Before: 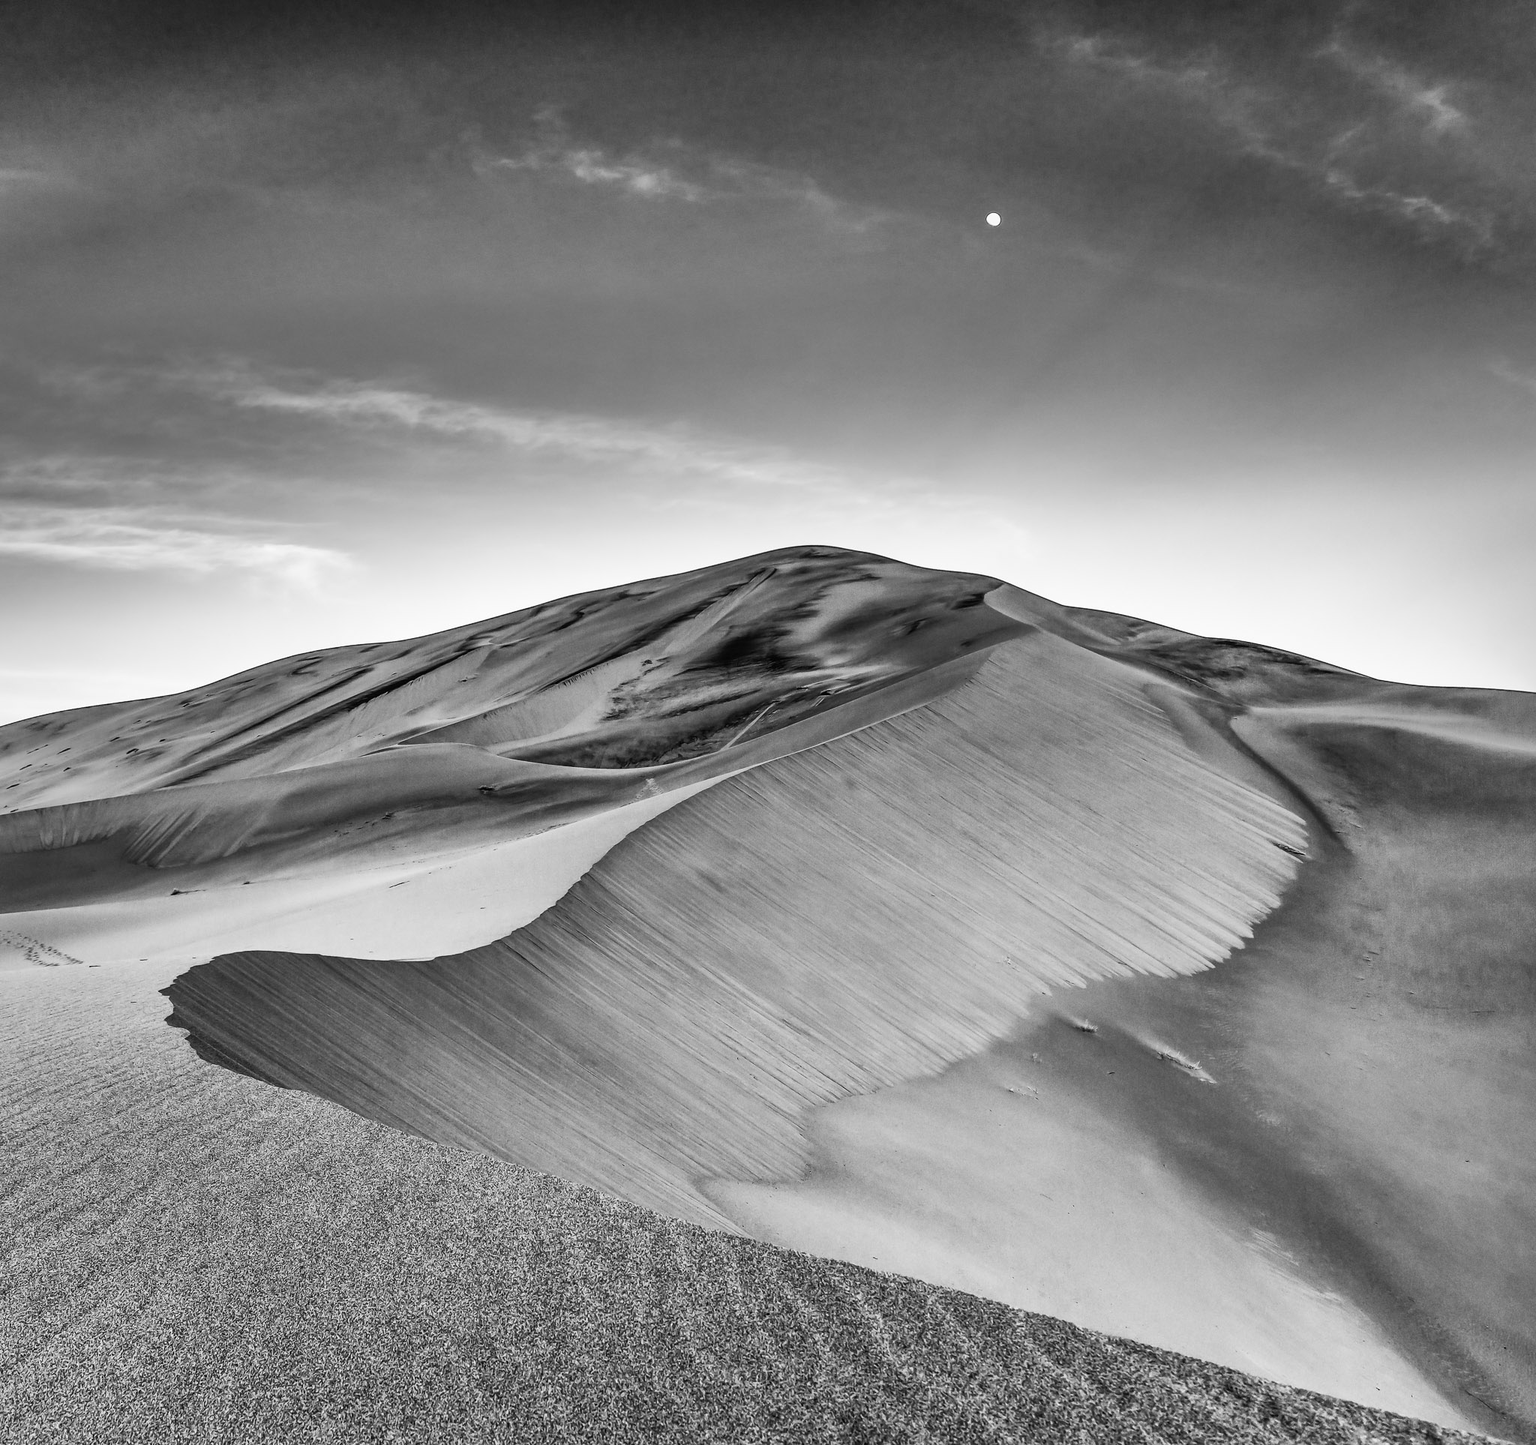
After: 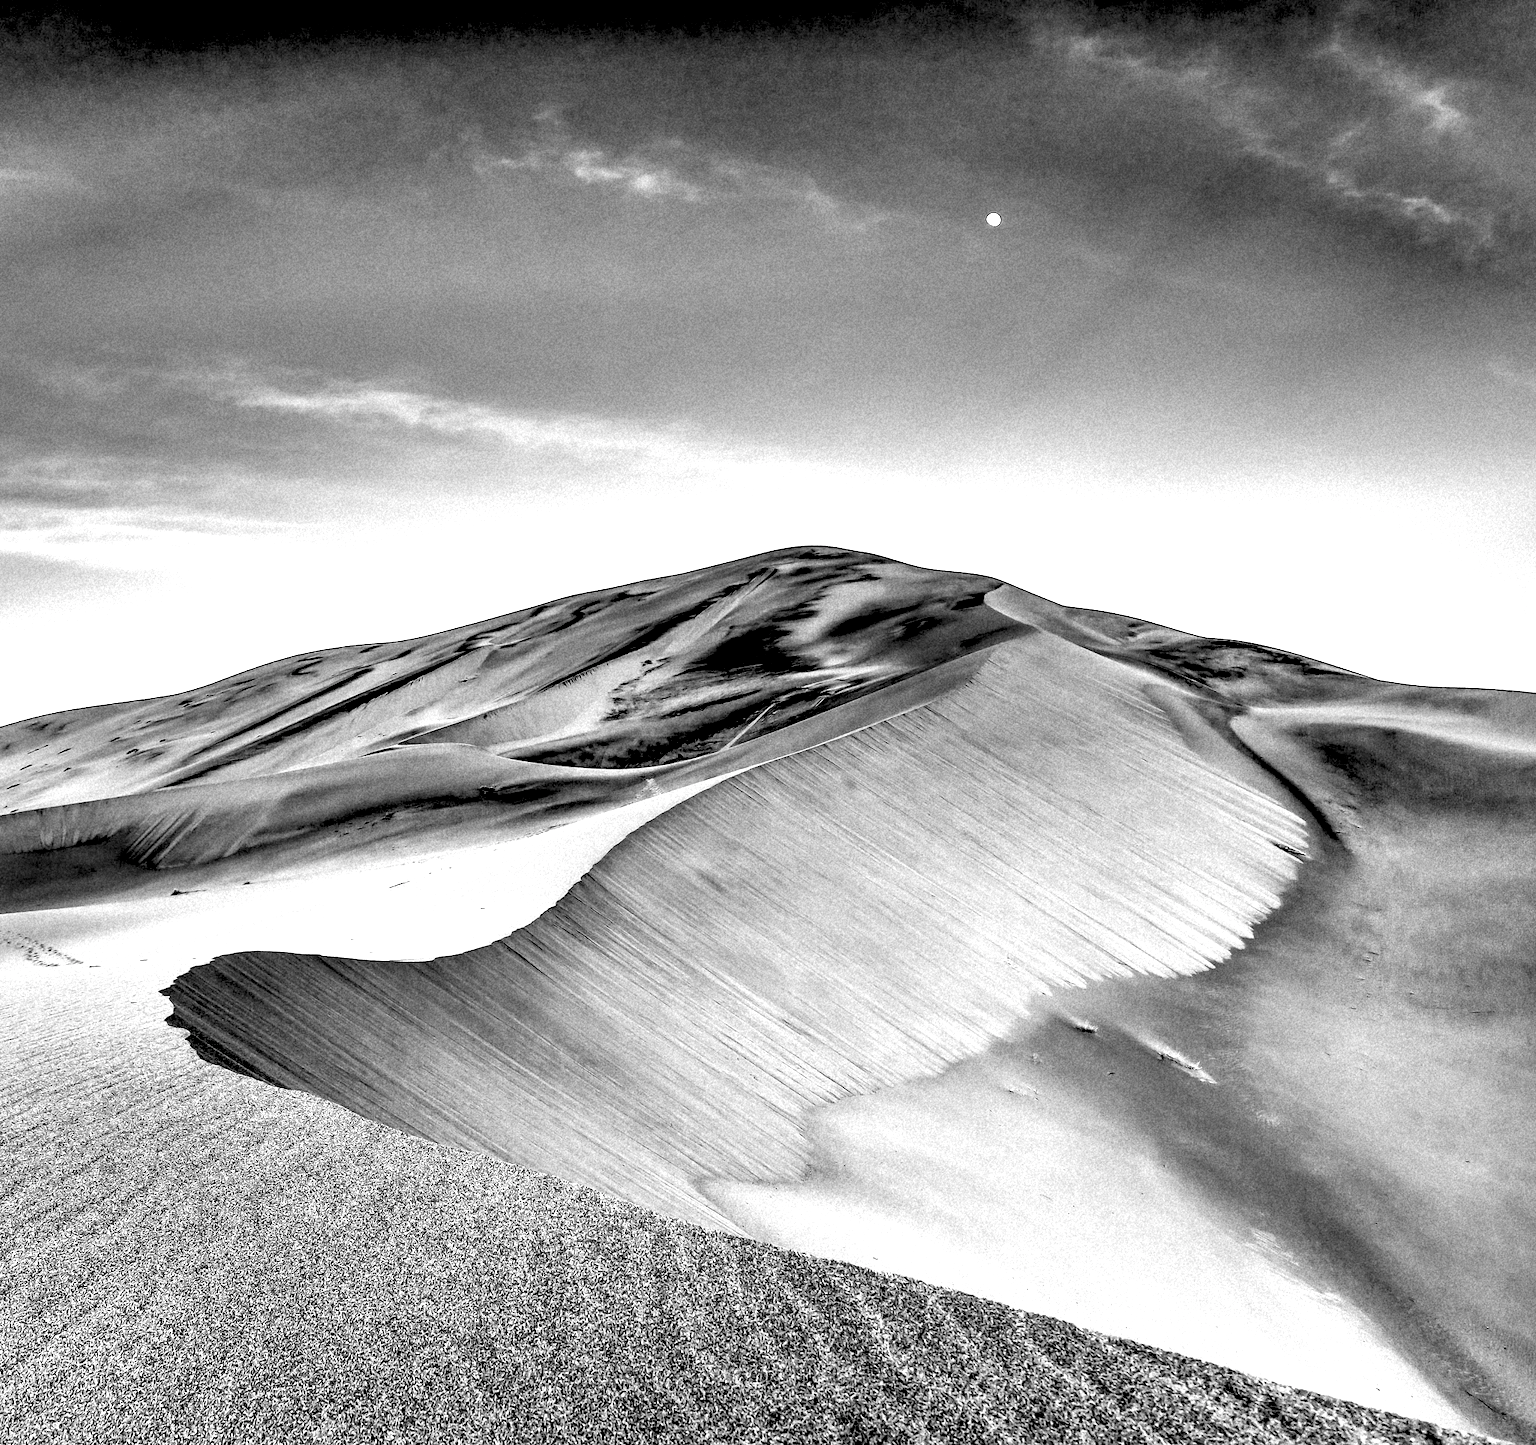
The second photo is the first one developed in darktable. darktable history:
grain: coarseness 9.38 ISO, strength 34.99%, mid-tones bias 0%
exposure: black level correction 0.035, exposure 0.9 EV, compensate highlight preservation false
